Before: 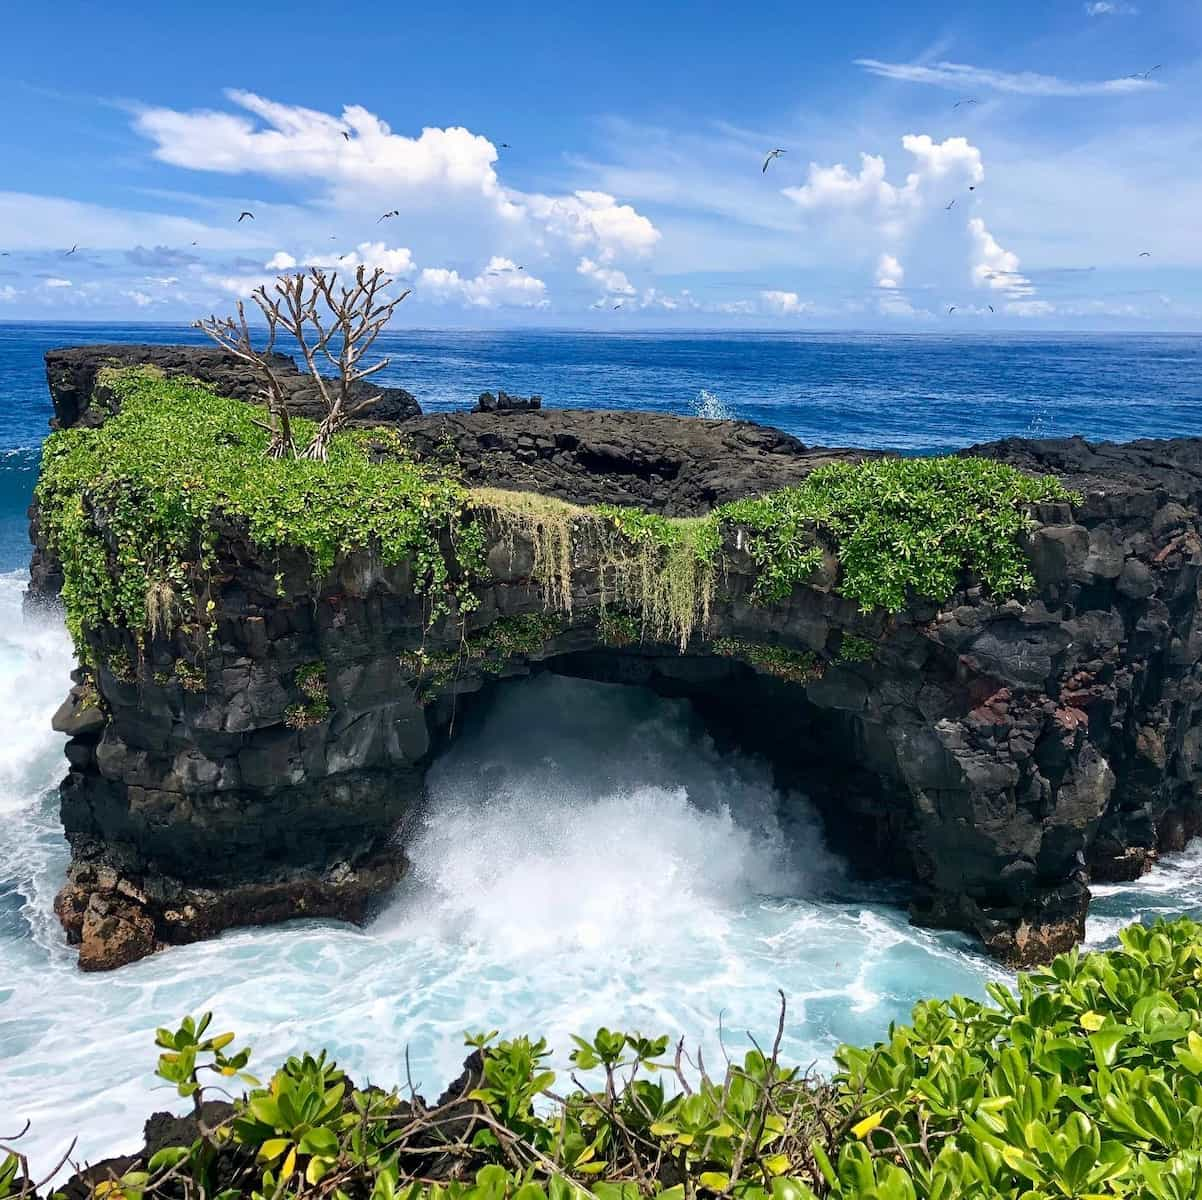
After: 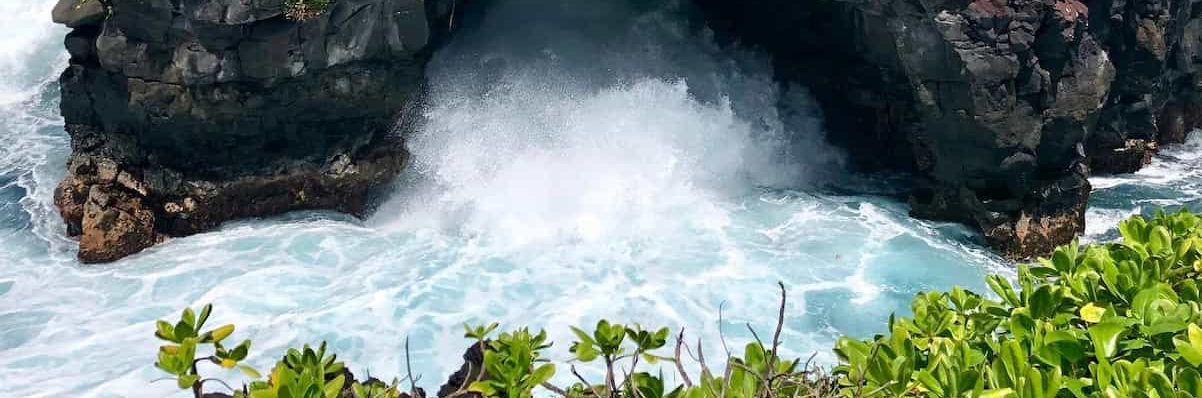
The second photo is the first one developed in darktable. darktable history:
crop and rotate: top 59.073%, bottom 7.716%
